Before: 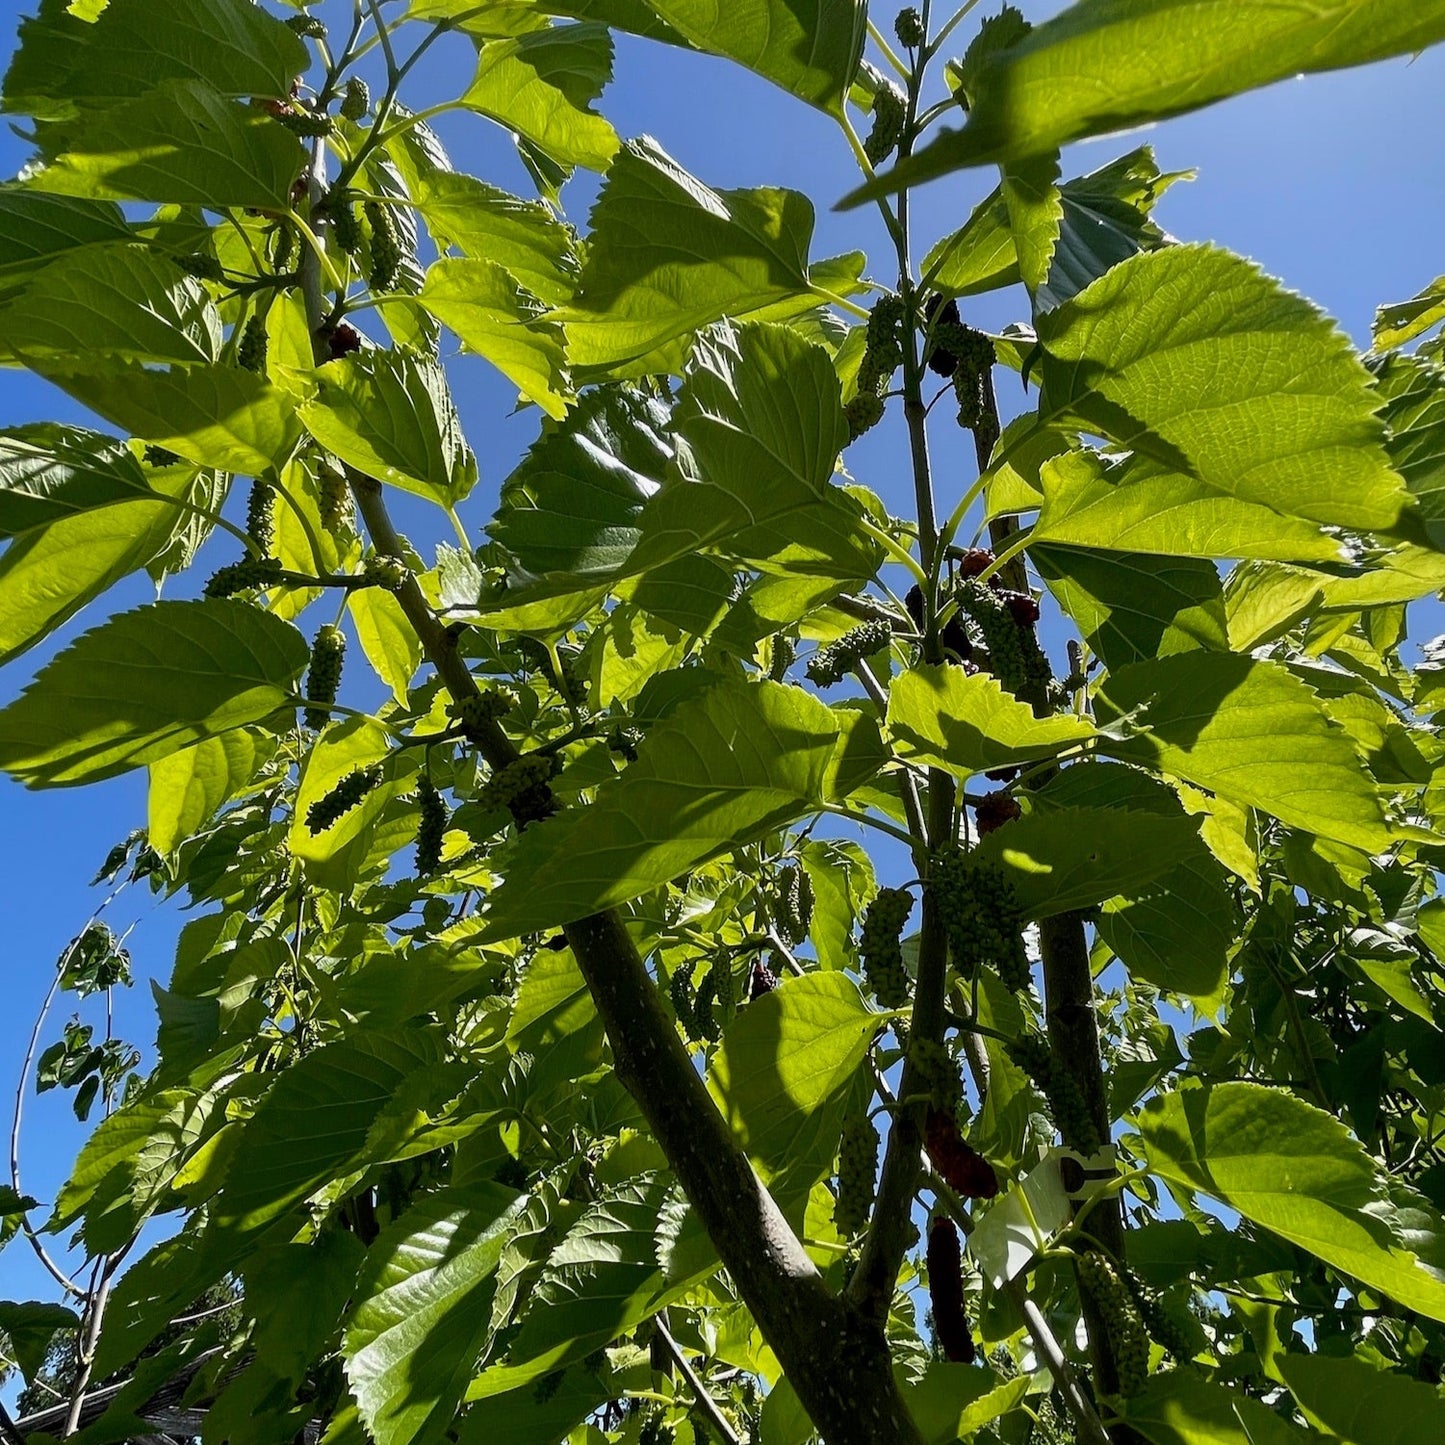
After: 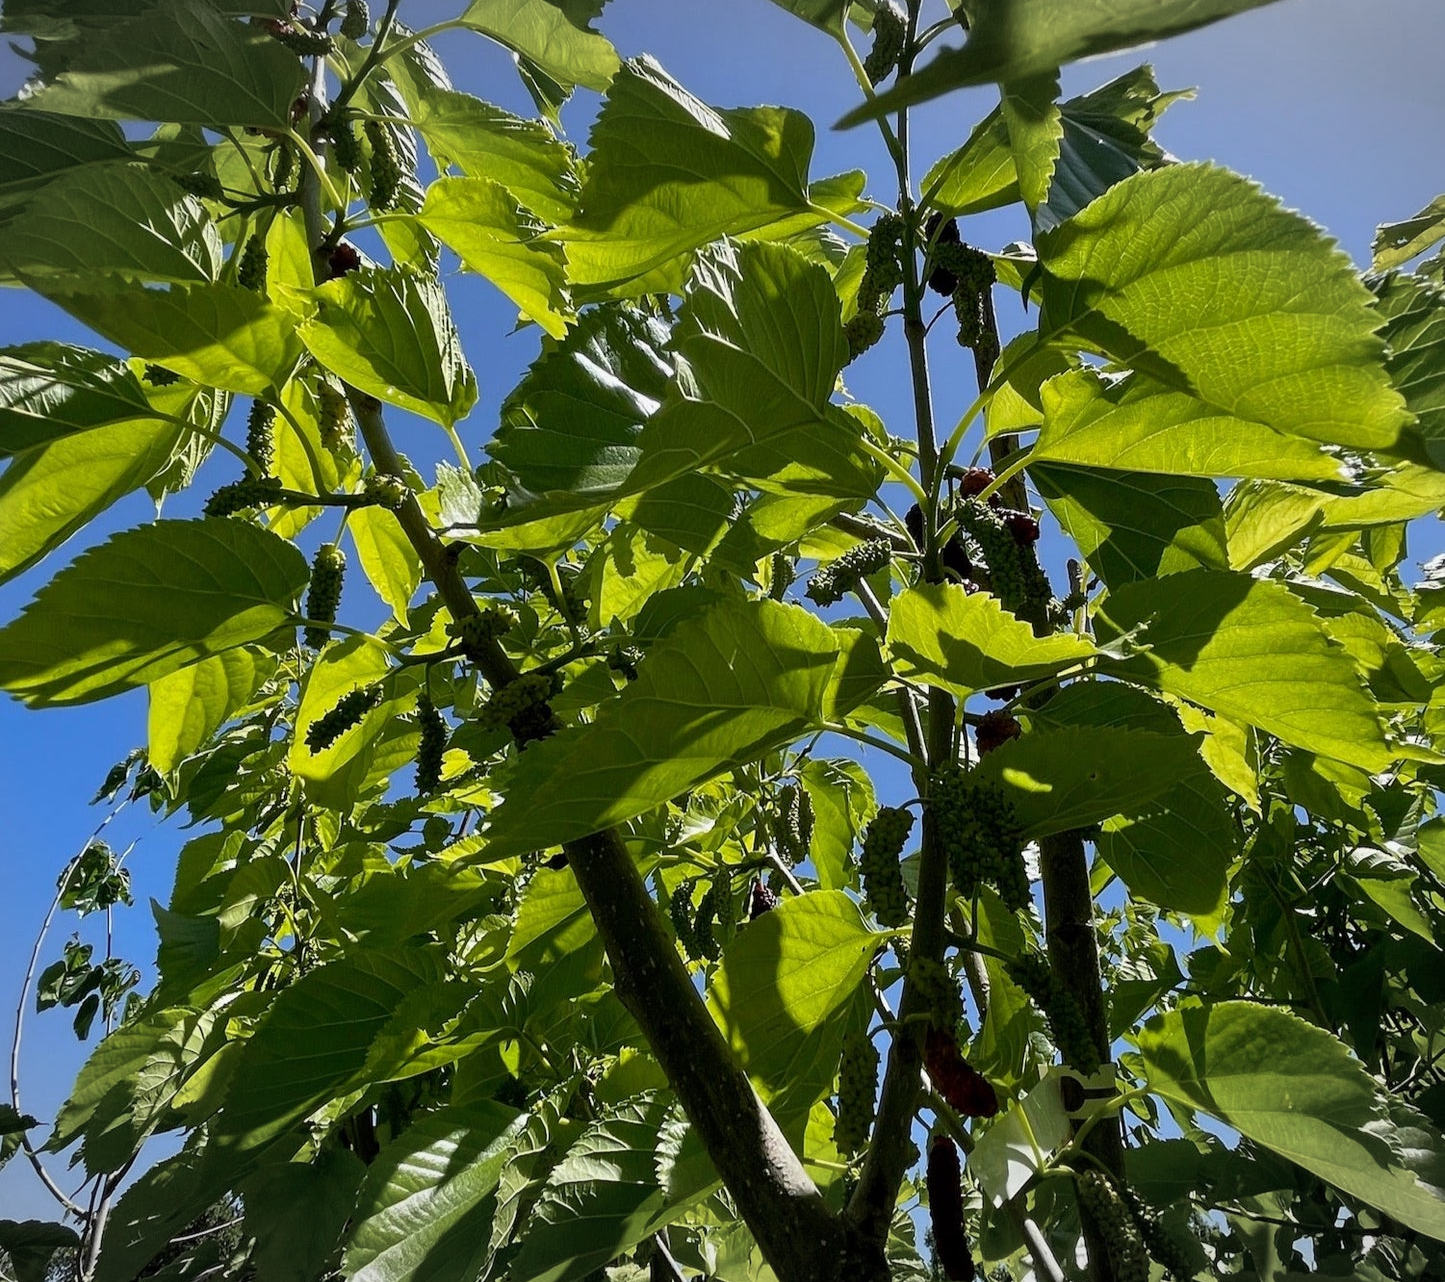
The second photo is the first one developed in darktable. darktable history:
vignetting: fall-off start 100%, brightness -0.282, width/height ratio 1.31
crop and rotate: top 5.609%, bottom 5.609%
